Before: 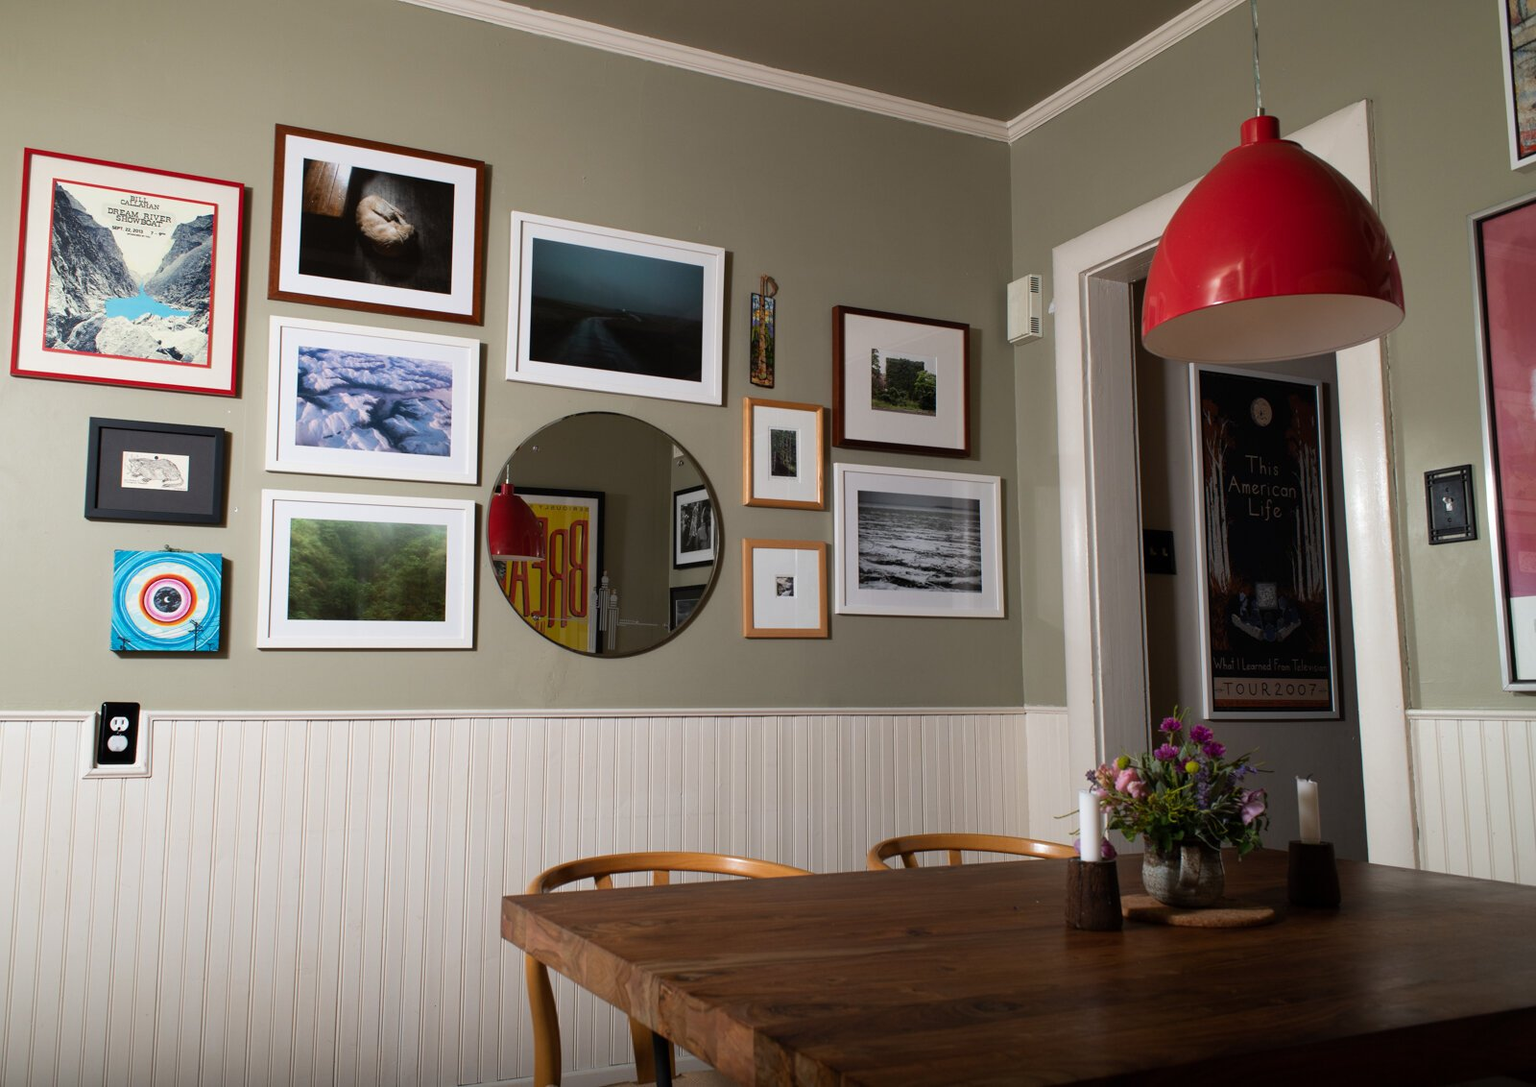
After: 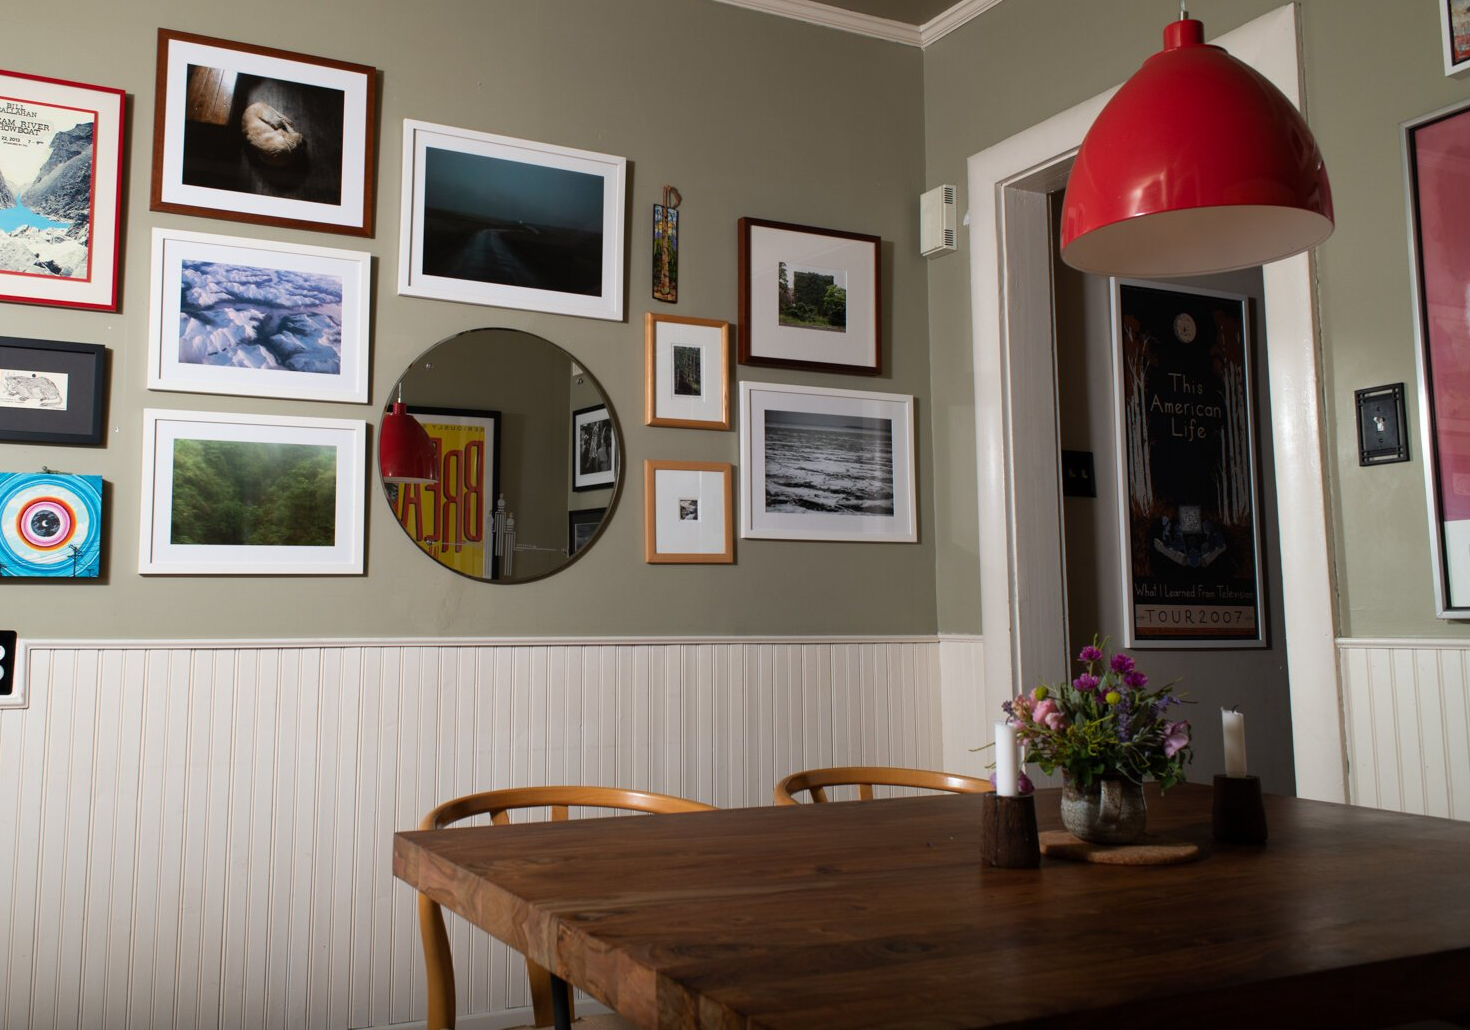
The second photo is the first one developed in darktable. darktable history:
crop and rotate: left 8.087%, top 8.943%
